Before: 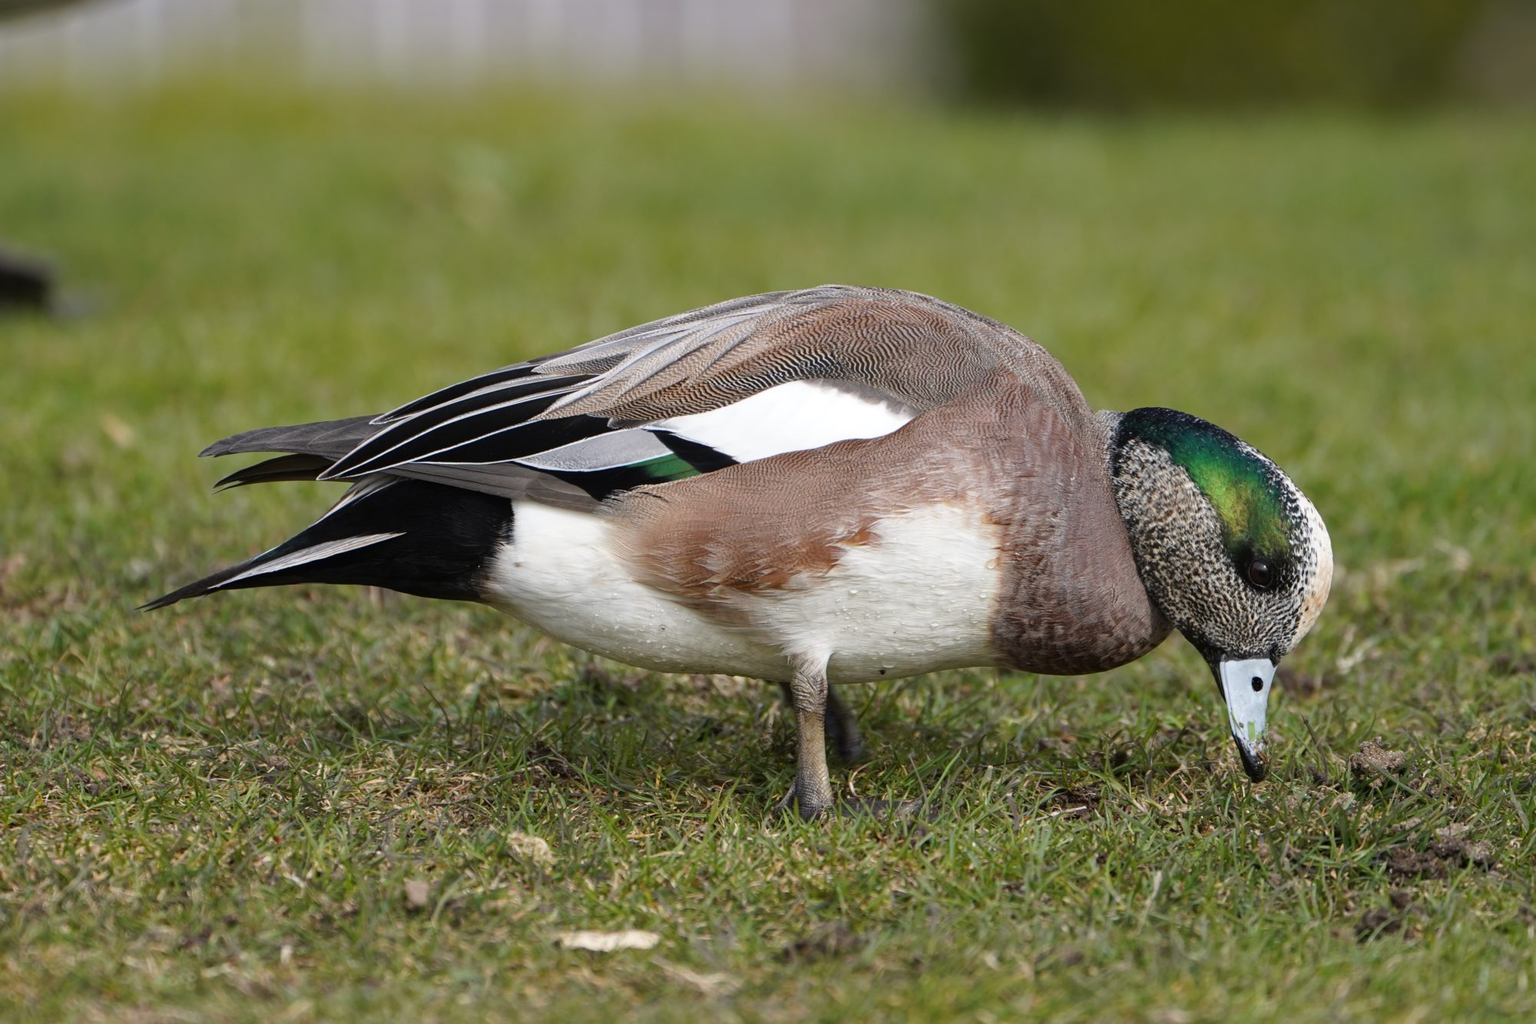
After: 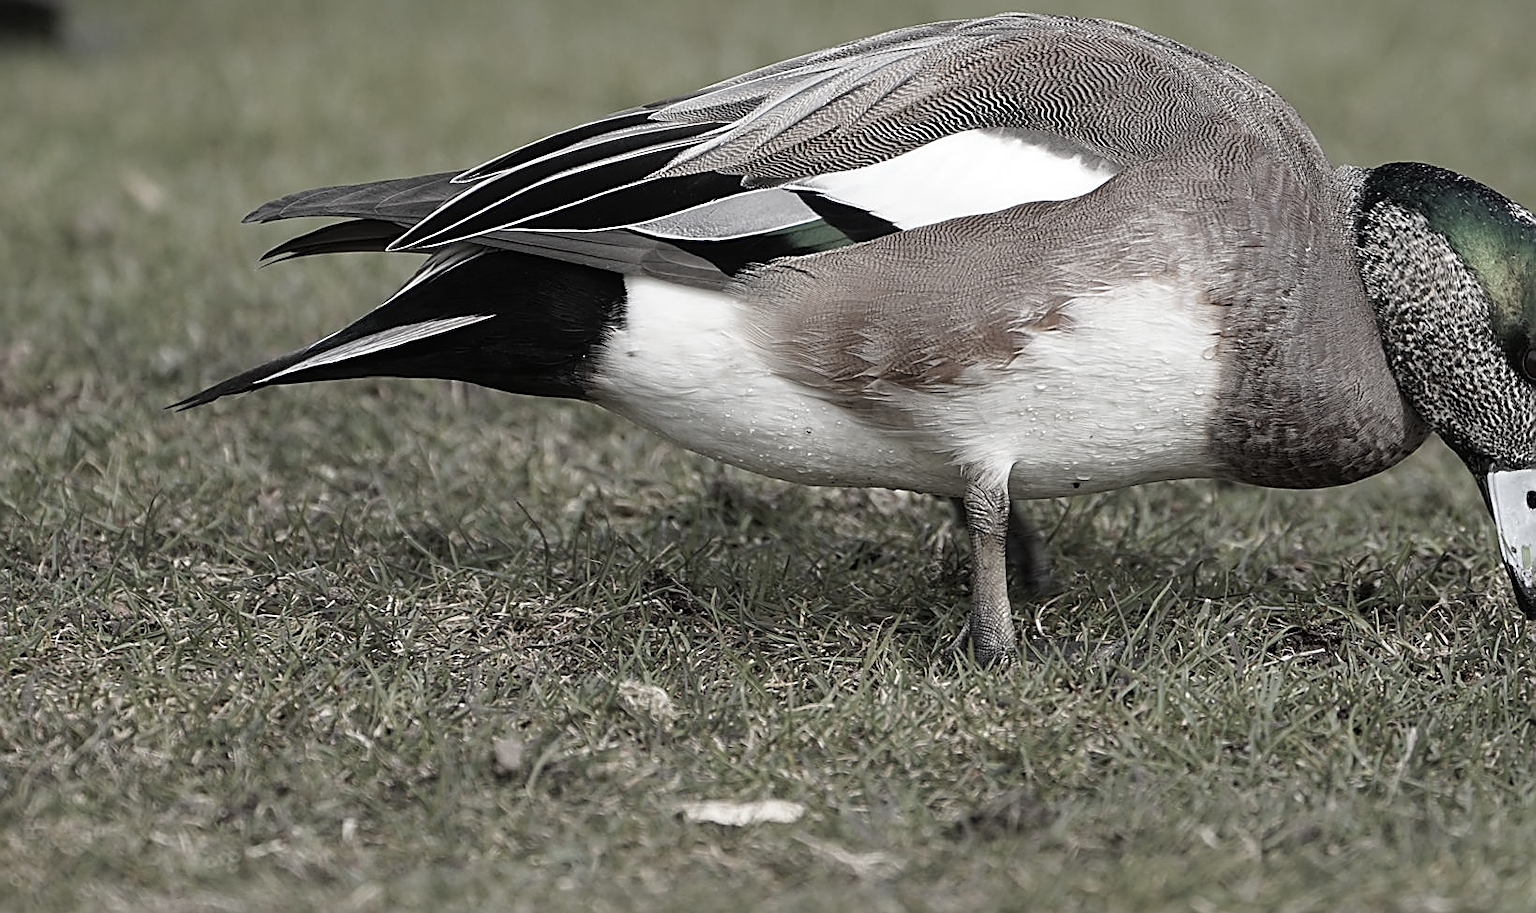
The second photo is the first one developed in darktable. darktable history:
crop: top 26.827%, right 17.99%
color correction: highlights b* 0.068, saturation 0.32
sharpen: radius 1.661, amount 1.292
